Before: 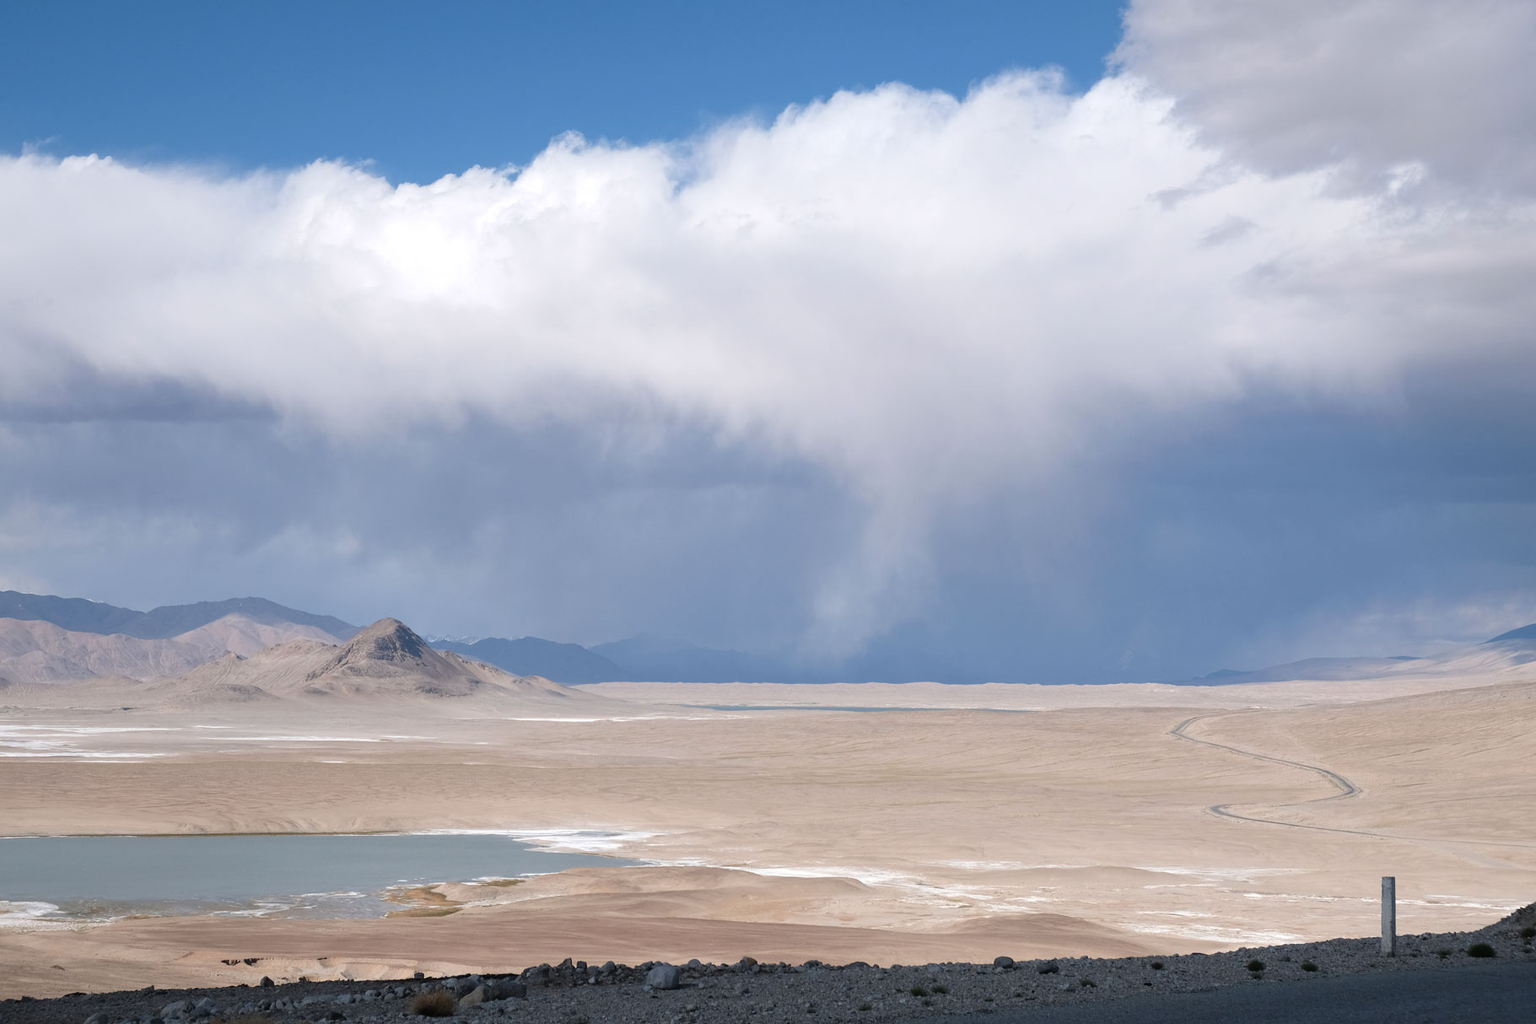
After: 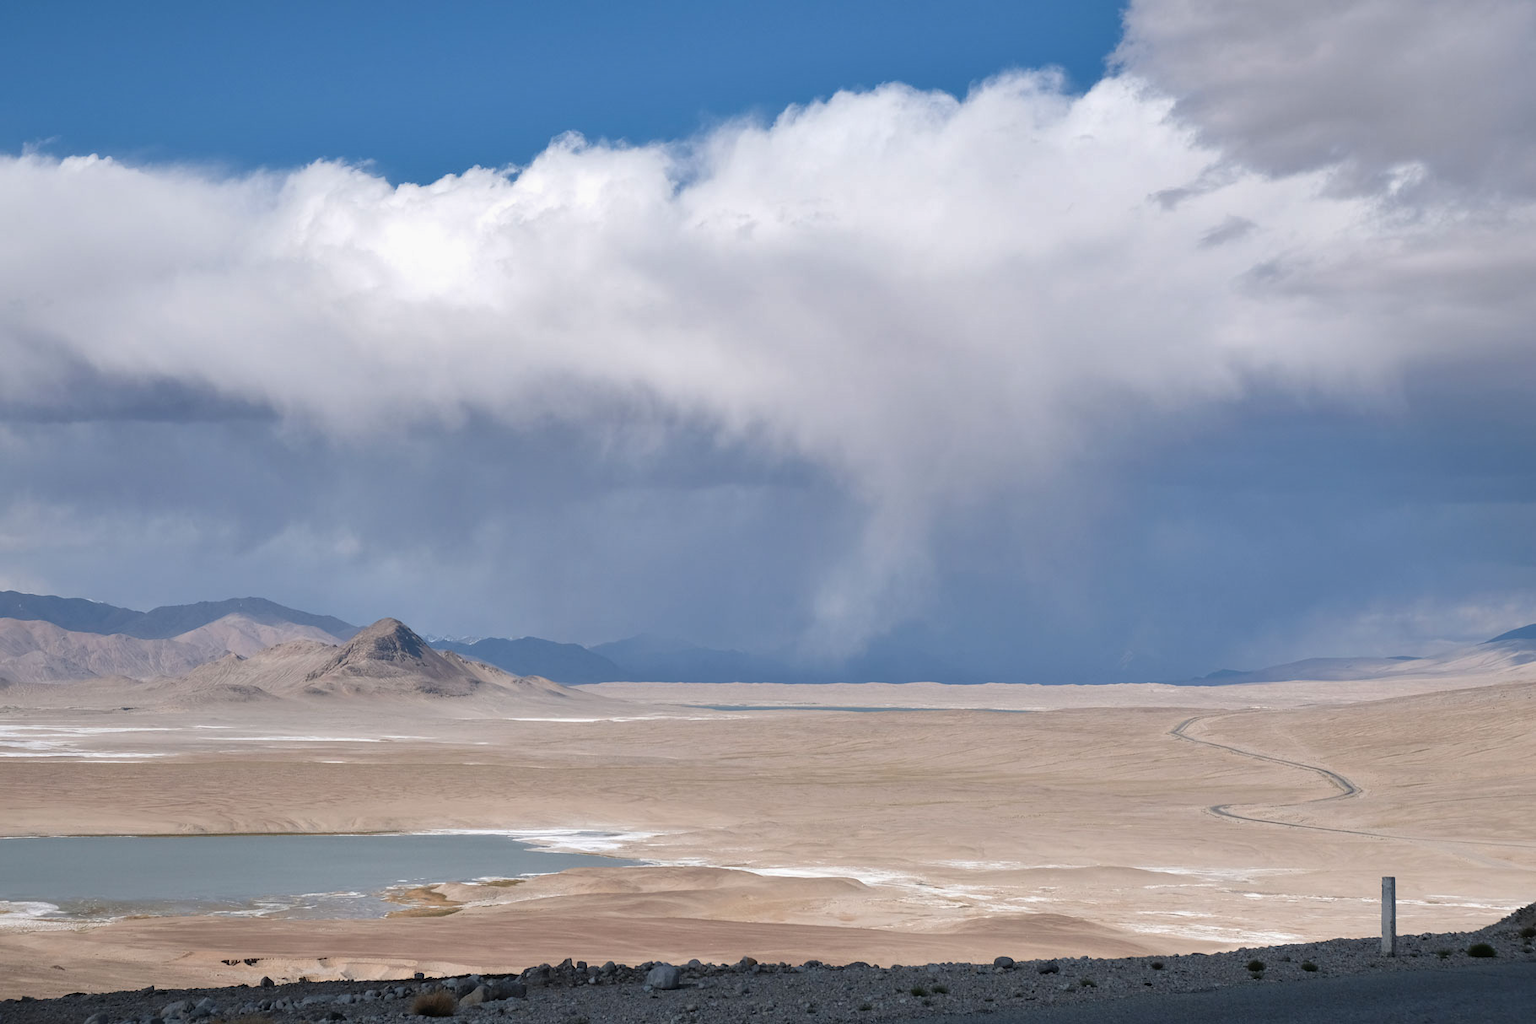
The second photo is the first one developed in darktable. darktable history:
shadows and highlights: shadows 43.44, white point adjustment -1.45, soften with gaussian
